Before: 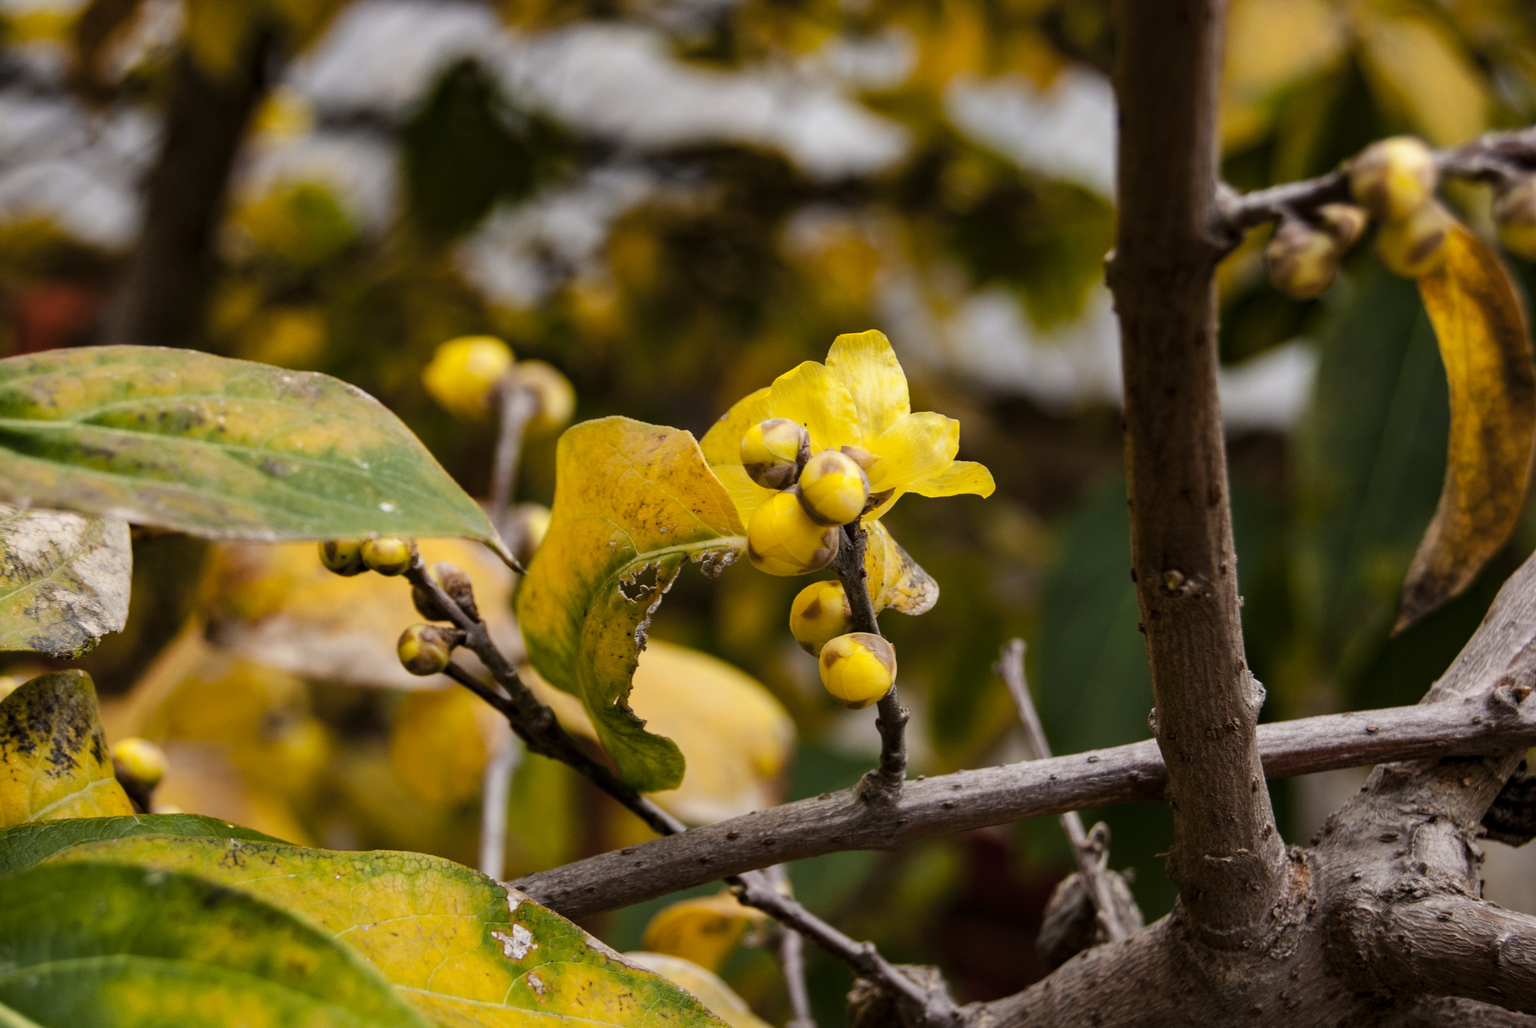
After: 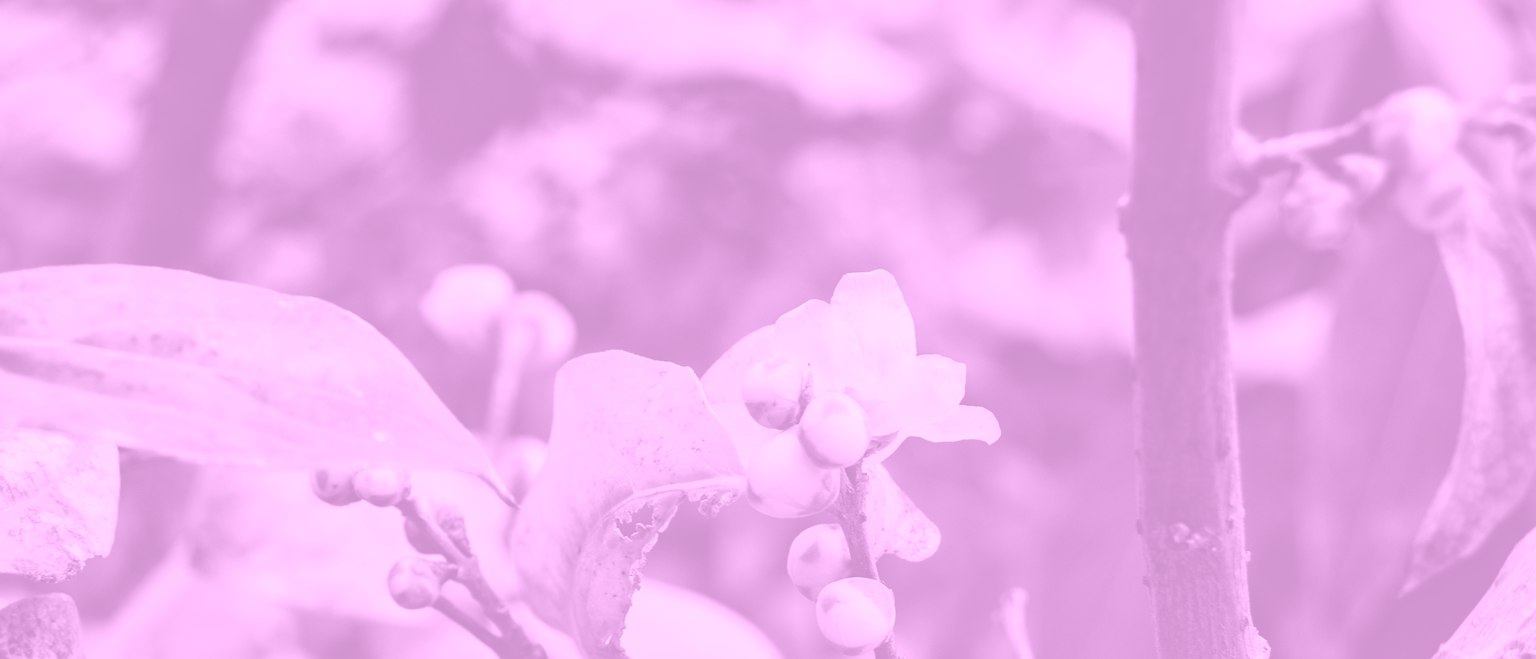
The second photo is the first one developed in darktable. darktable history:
rotate and perspective: rotation 1.57°, crop left 0.018, crop right 0.982, crop top 0.039, crop bottom 0.961
crop and rotate: top 4.848%, bottom 29.503%
local contrast: mode bilateral grid, contrast 10, coarseness 25, detail 110%, midtone range 0.2
colorize: hue 331.2°, saturation 75%, source mix 30.28%, lightness 70.52%, version 1
